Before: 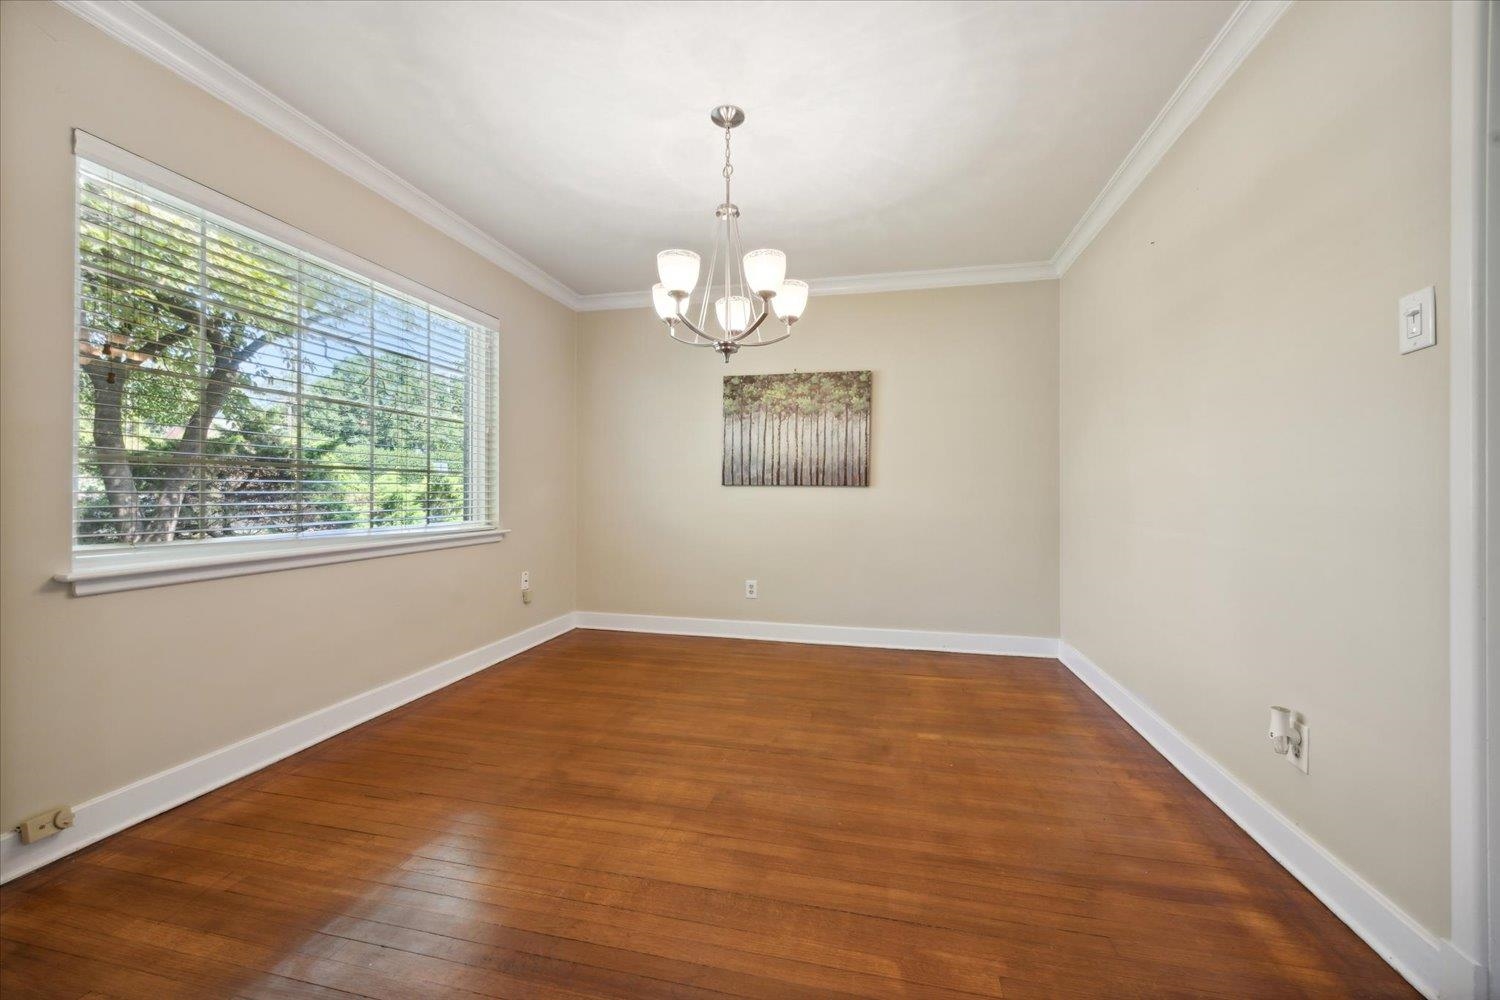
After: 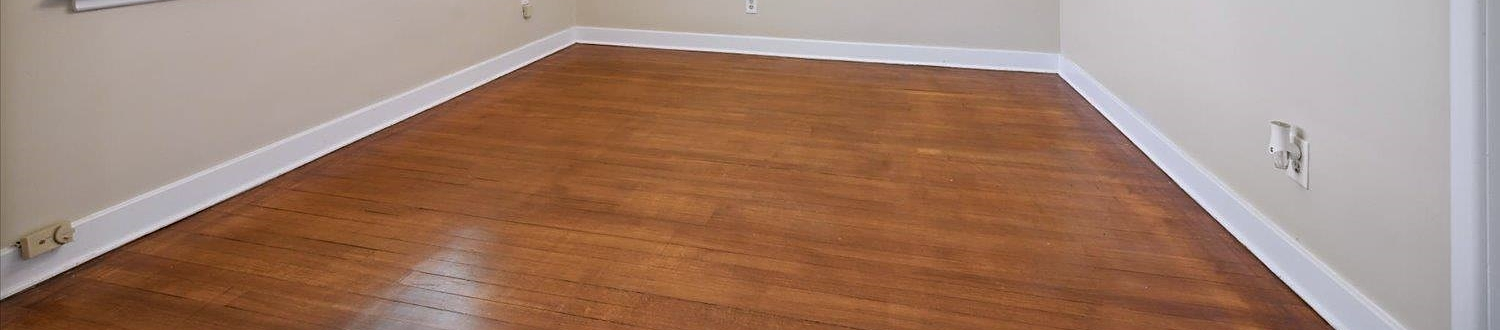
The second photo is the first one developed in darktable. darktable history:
sharpen: on, module defaults
crop and rotate: top 58.581%, bottom 8.396%
color calibration: illuminant as shot in camera, x 0.358, y 0.373, temperature 4628.91 K
vignetting: fall-off start 97.38%, fall-off radius 78.89%, width/height ratio 1.111
